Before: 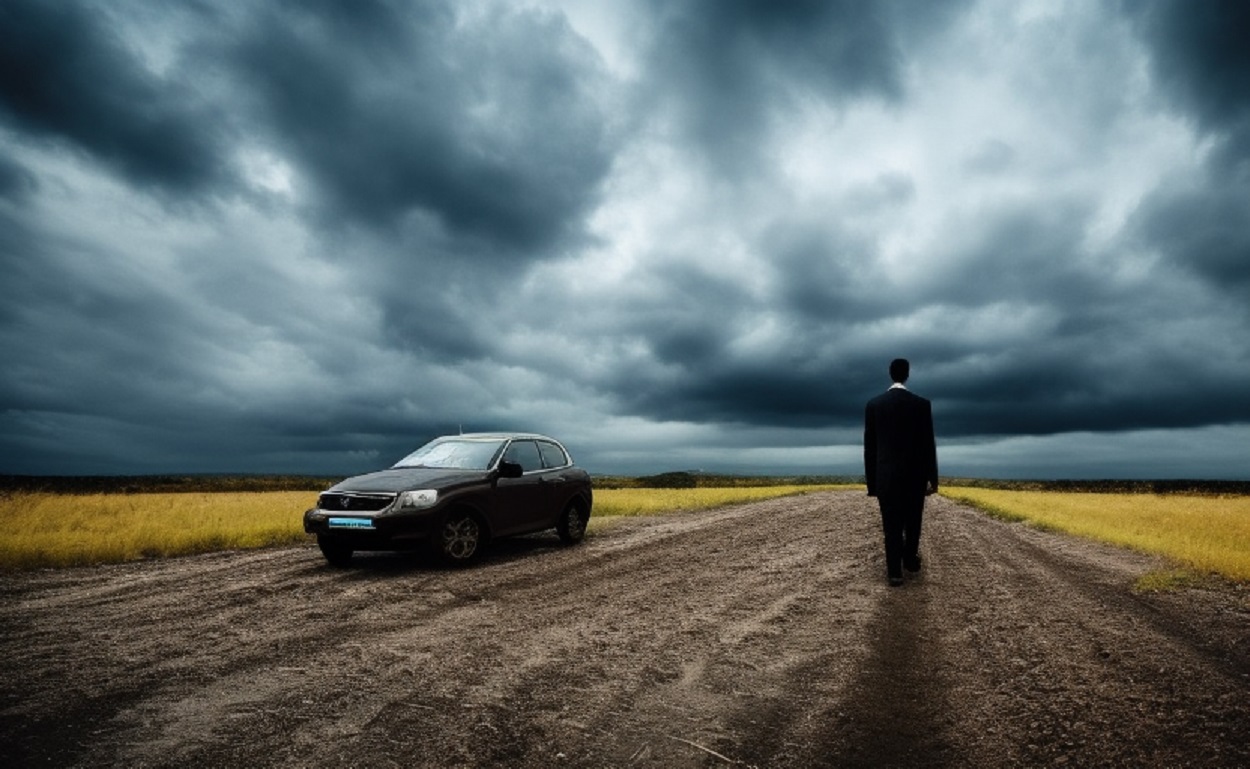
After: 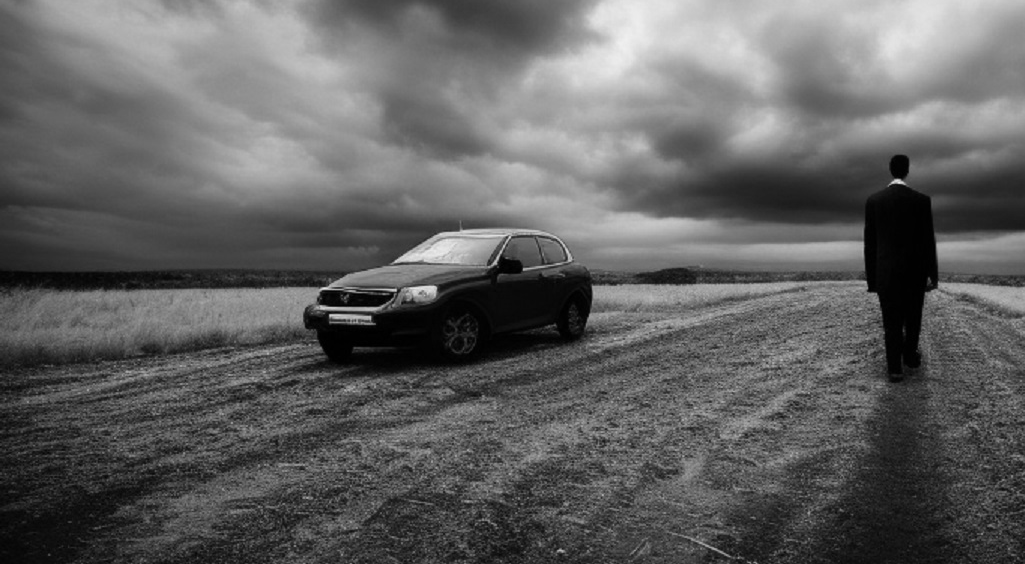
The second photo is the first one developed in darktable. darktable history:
crop: top 26.531%, right 17.959%
monochrome: on, module defaults
white balance: red 0.976, blue 1.04
